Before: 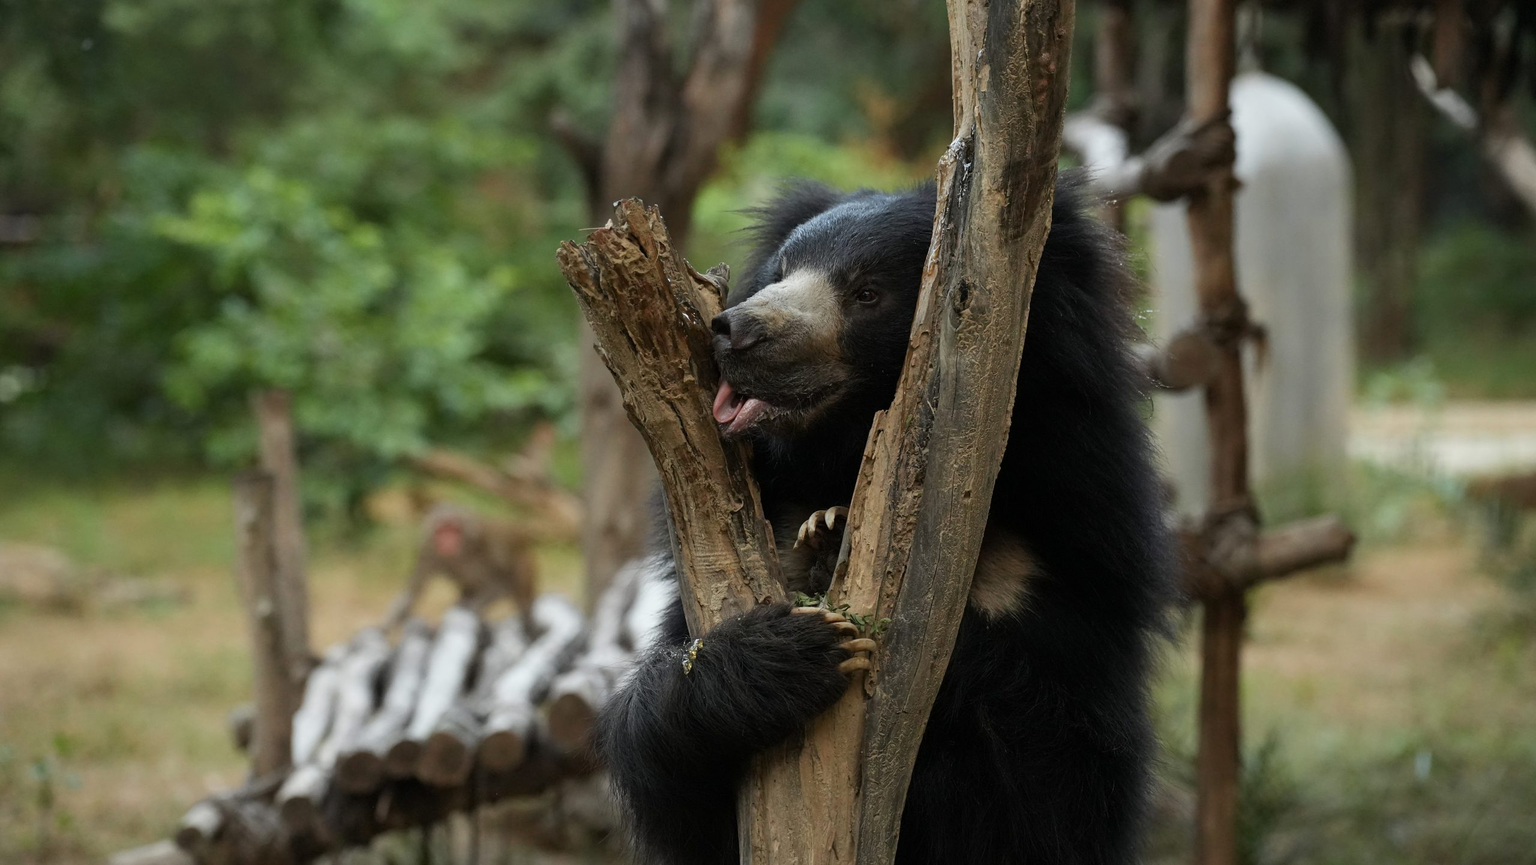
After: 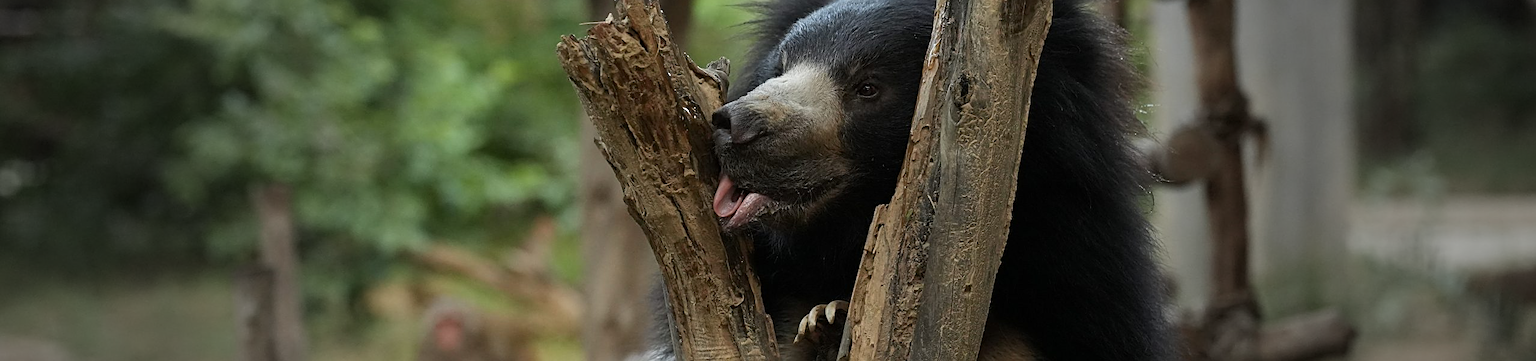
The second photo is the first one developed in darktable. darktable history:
sharpen: on, module defaults
vignetting: fall-off start 40%, fall-off radius 40%
crop and rotate: top 23.84%, bottom 34.294%
